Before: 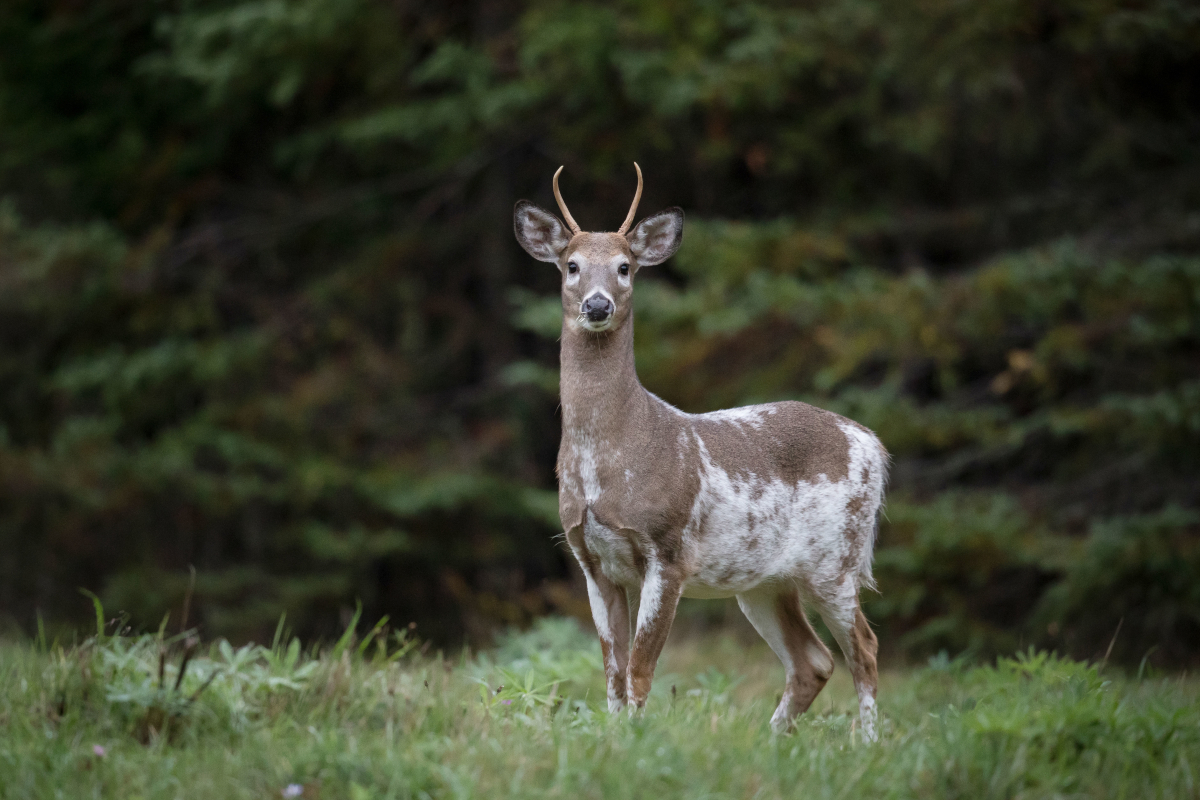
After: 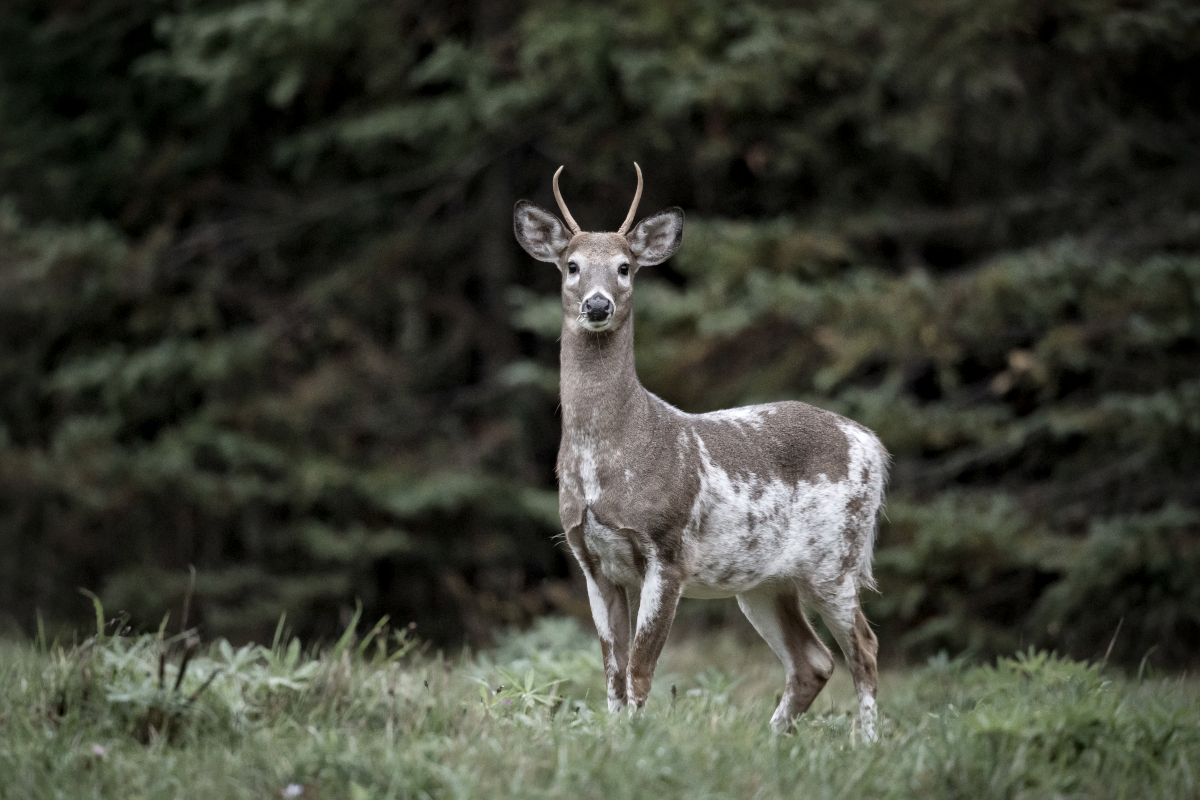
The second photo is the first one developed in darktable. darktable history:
shadows and highlights: shadows 12.37, white point adjustment 1.26, highlights -1.14, soften with gaussian
local contrast: mode bilateral grid, contrast 21, coarseness 20, detail 150%, midtone range 0.2
color correction: highlights b* 0.016, saturation 0.604
